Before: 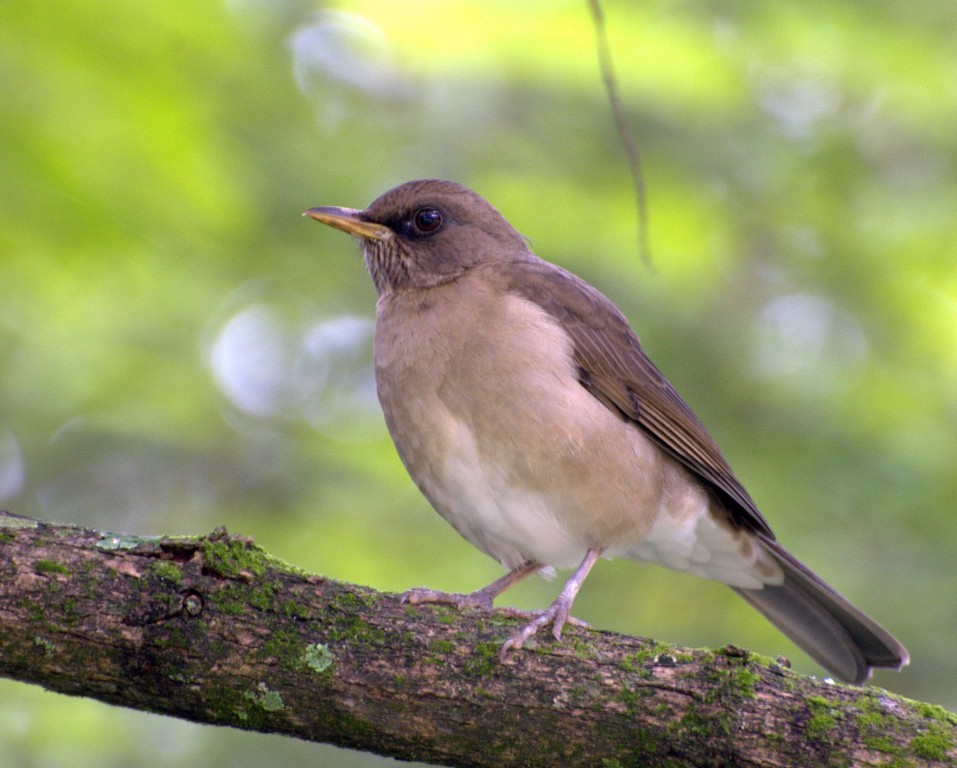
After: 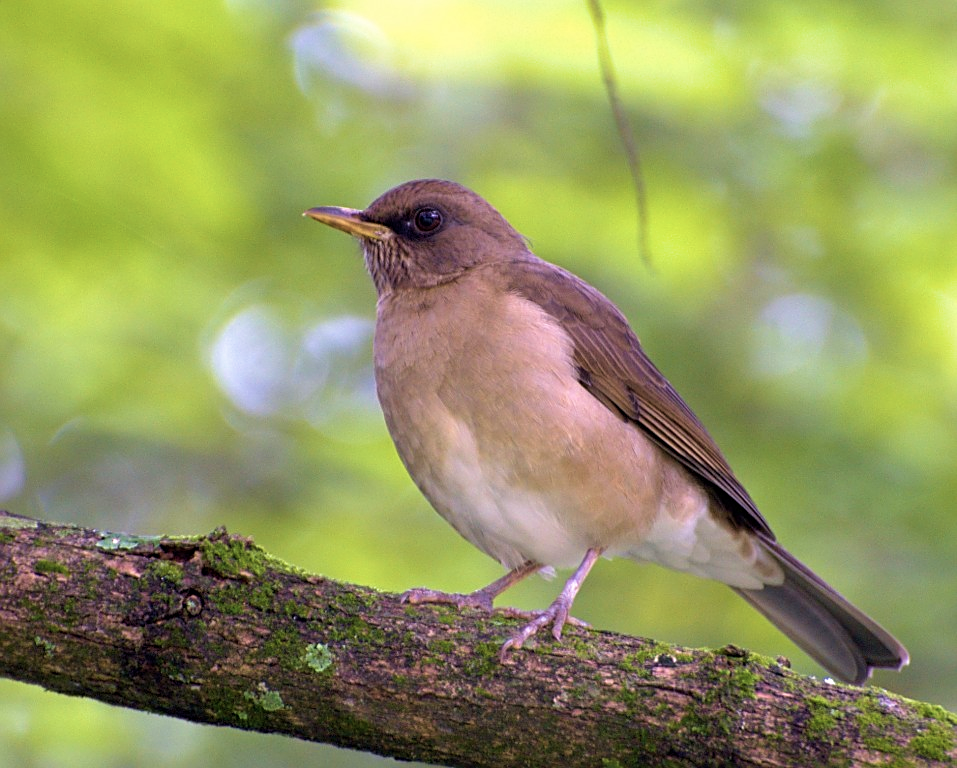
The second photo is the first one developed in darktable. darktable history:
color correction: highlights b* 0.025, saturation 0.771
sharpen: on, module defaults
exposure: compensate highlight preservation false
velvia: strength 67.72%, mid-tones bias 0.972
